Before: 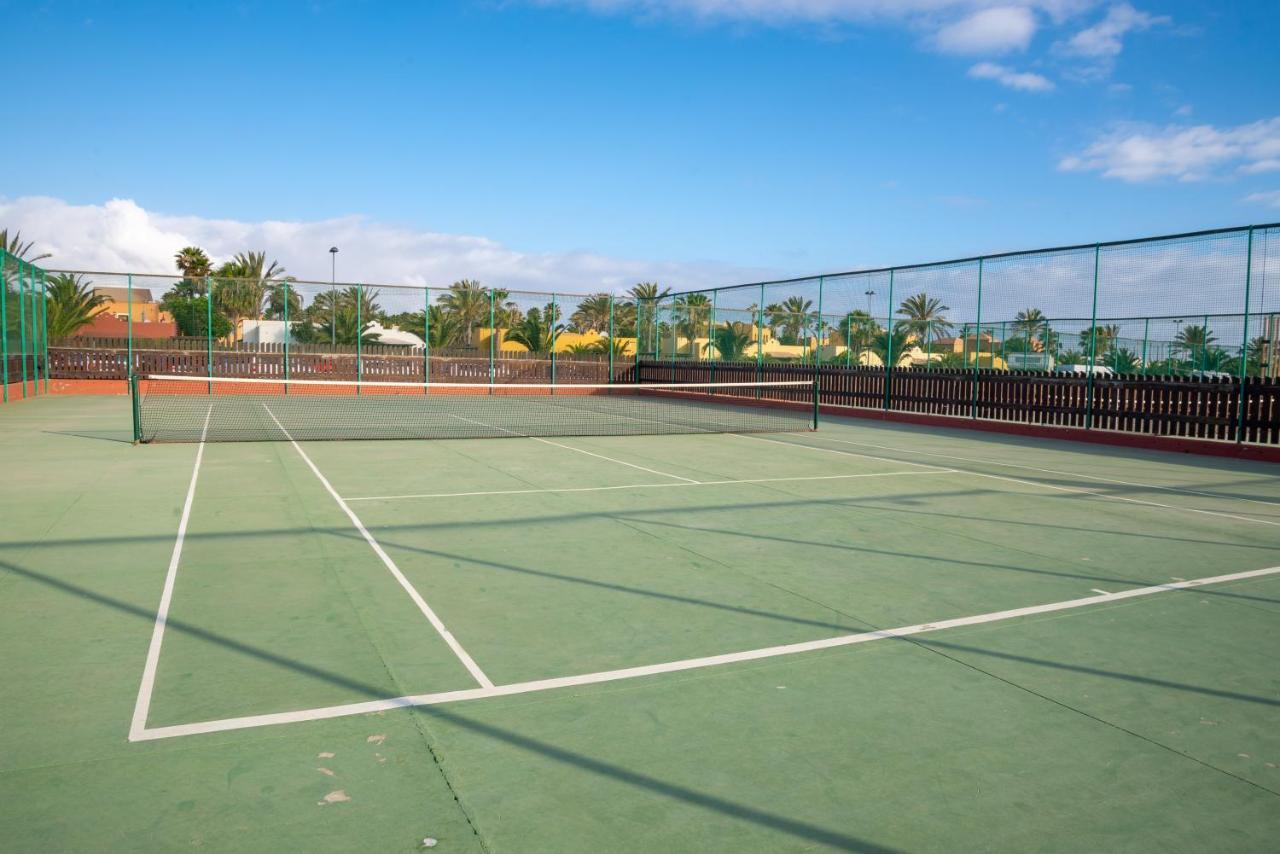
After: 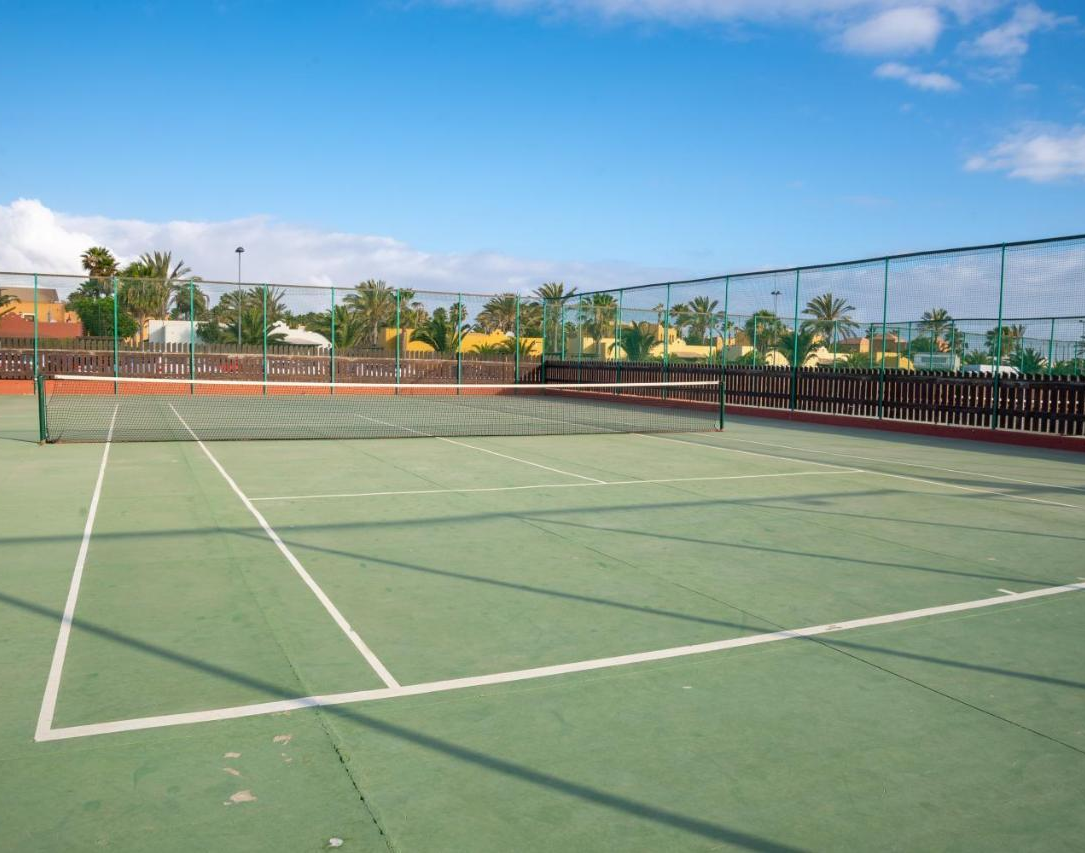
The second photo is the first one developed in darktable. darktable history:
crop: left 7.354%, right 7.863%
